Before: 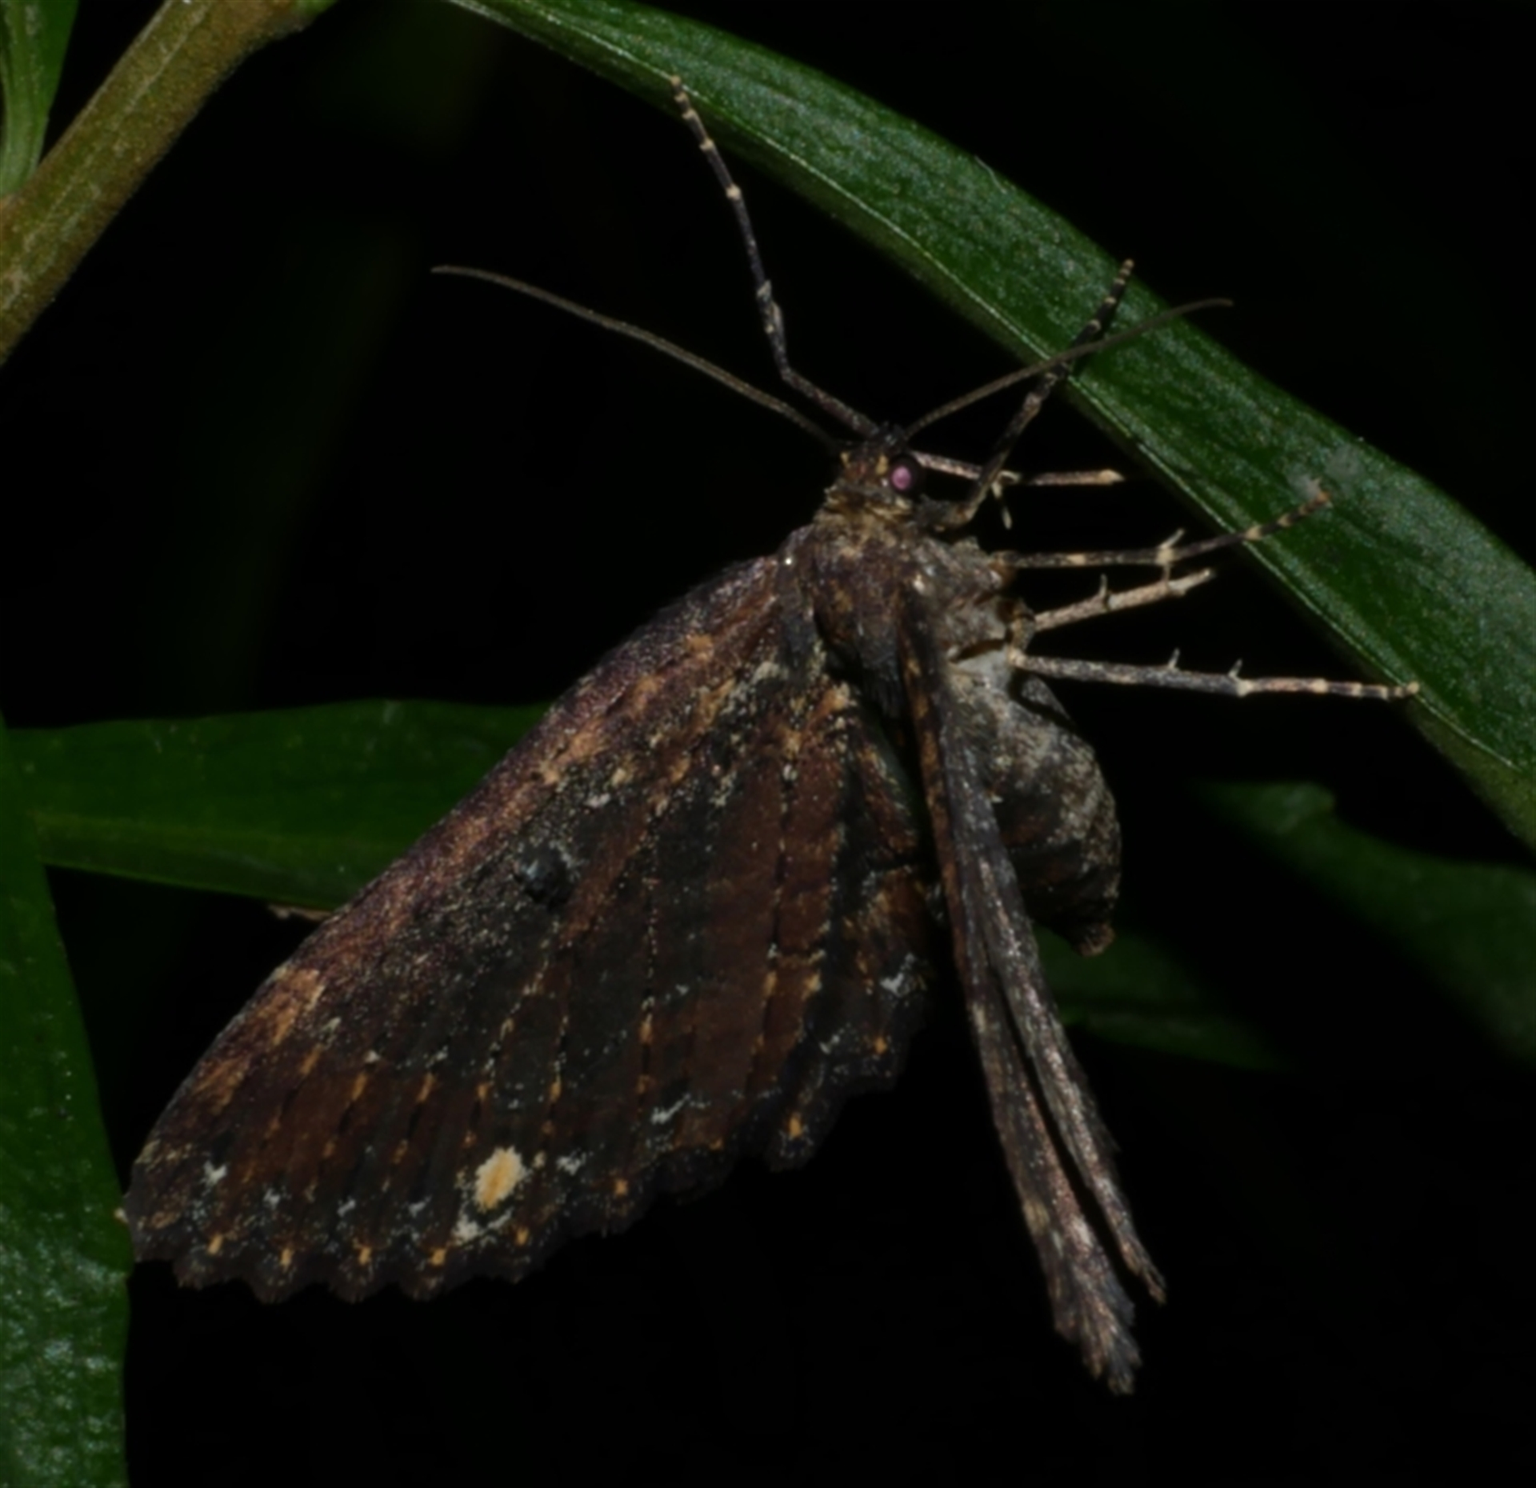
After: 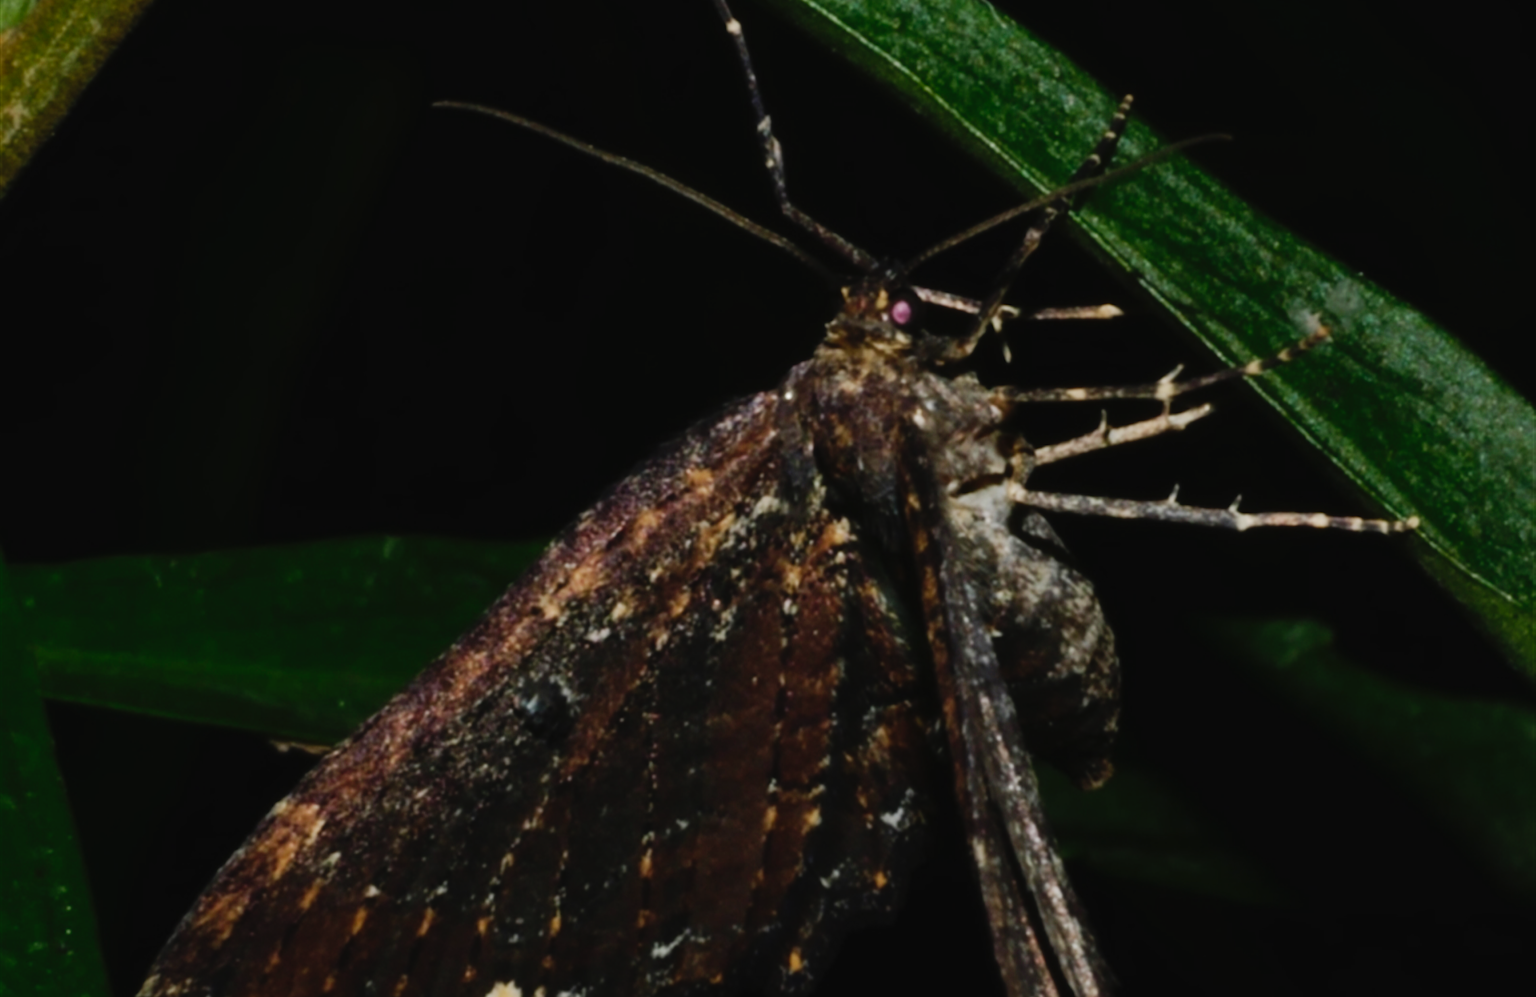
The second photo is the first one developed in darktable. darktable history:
tone curve: curves: ch0 [(0, 0.022) (0.114, 0.083) (0.281, 0.315) (0.447, 0.557) (0.588, 0.711) (0.786, 0.839) (0.999, 0.949)]; ch1 [(0, 0) (0.389, 0.352) (0.458, 0.433) (0.486, 0.474) (0.509, 0.505) (0.535, 0.53) (0.555, 0.557) (0.586, 0.622) (0.677, 0.724) (1, 1)]; ch2 [(0, 0) (0.369, 0.388) (0.449, 0.431) (0.501, 0.5) (0.528, 0.52) (0.561, 0.59) (0.697, 0.721) (1, 1)], preserve colors none
crop: top 11.134%, bottom 21.797%
